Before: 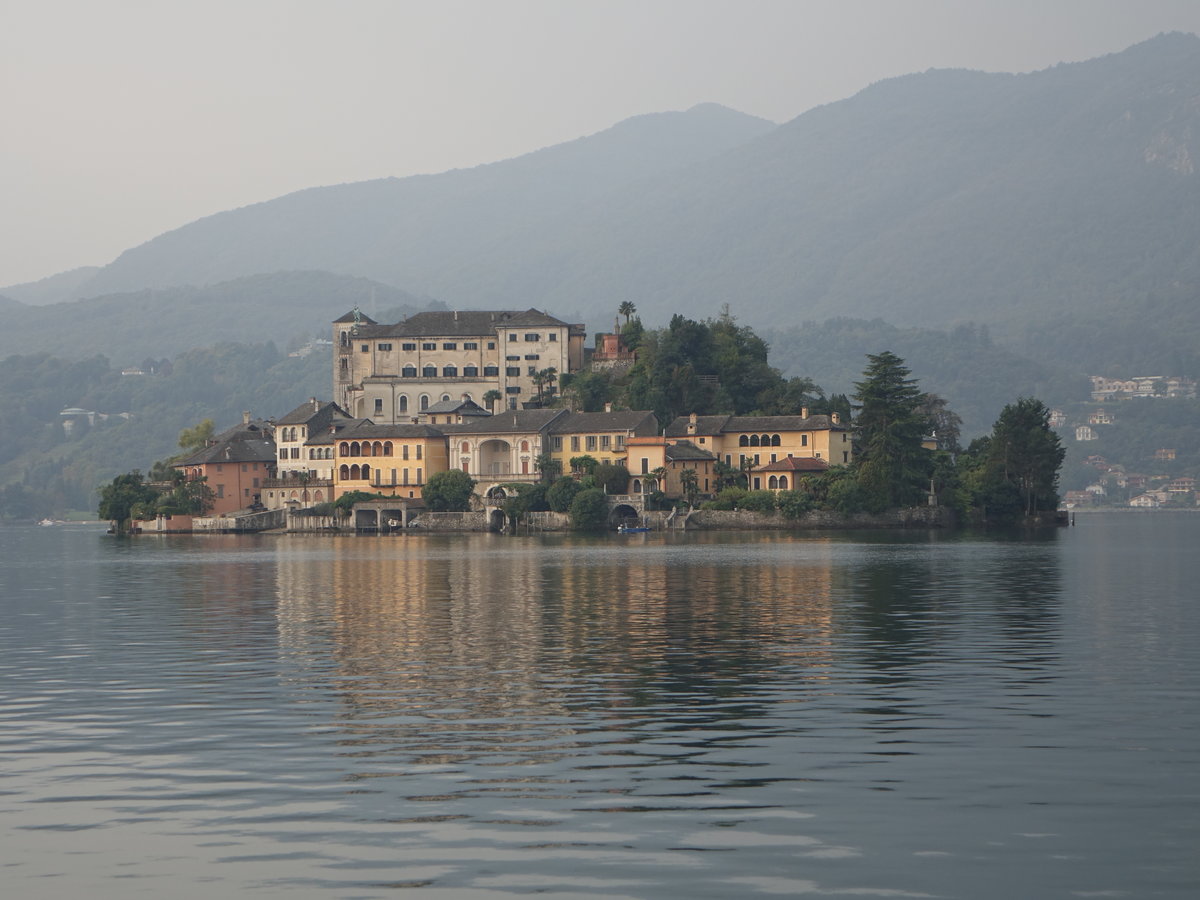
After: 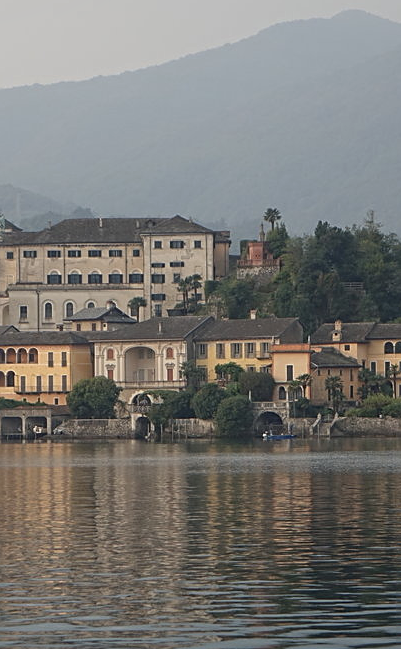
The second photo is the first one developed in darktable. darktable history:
sharpen: on, module defaults
local contrast: highlights 100%, shadows 101%, detail 119%, midtone range 0.2
exposure: black level correction 0.001, exposure -0.125 EV, compensate highlight preservation false
crop and rotate: left 29.634%, top 10.357%, right 36.871%, bottom 17.454%
